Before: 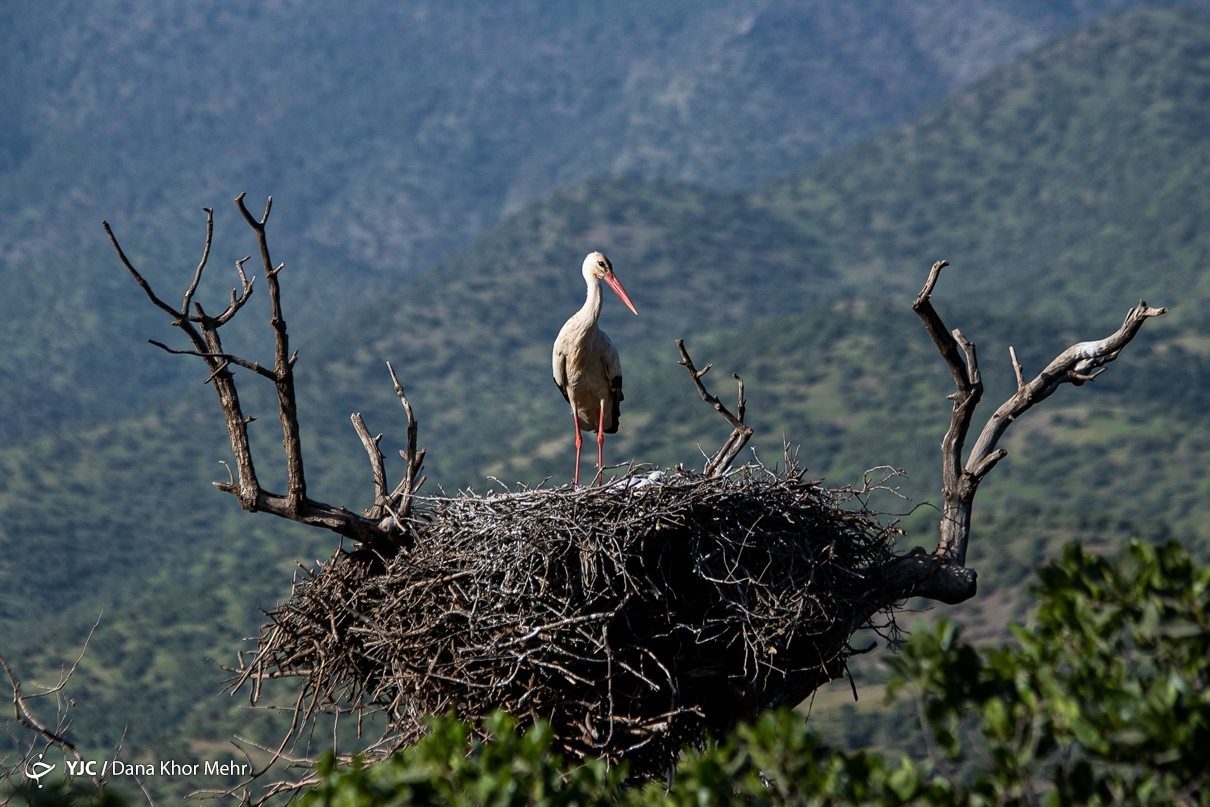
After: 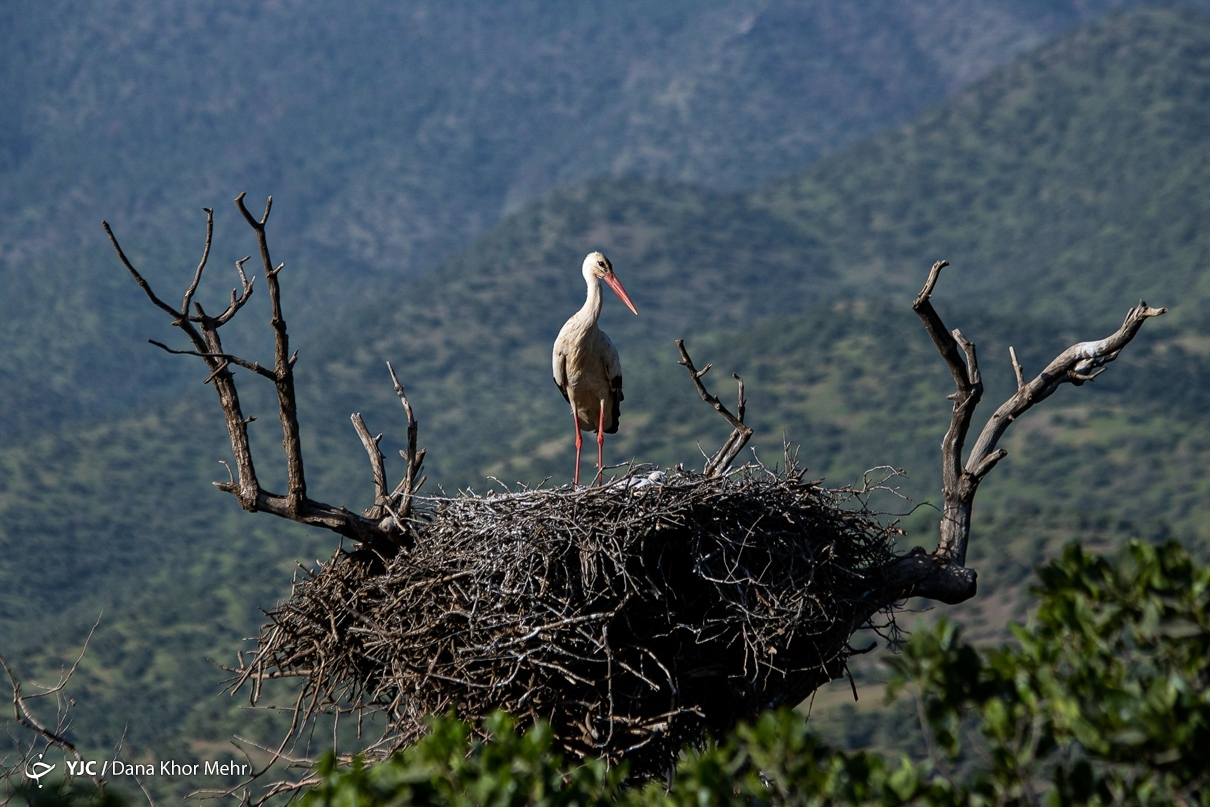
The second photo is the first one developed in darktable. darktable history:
base curve: curves: ch0 [(0, 0) (0.74, 0.67) (1, 1)]
tone equalizer: on, module defaults
